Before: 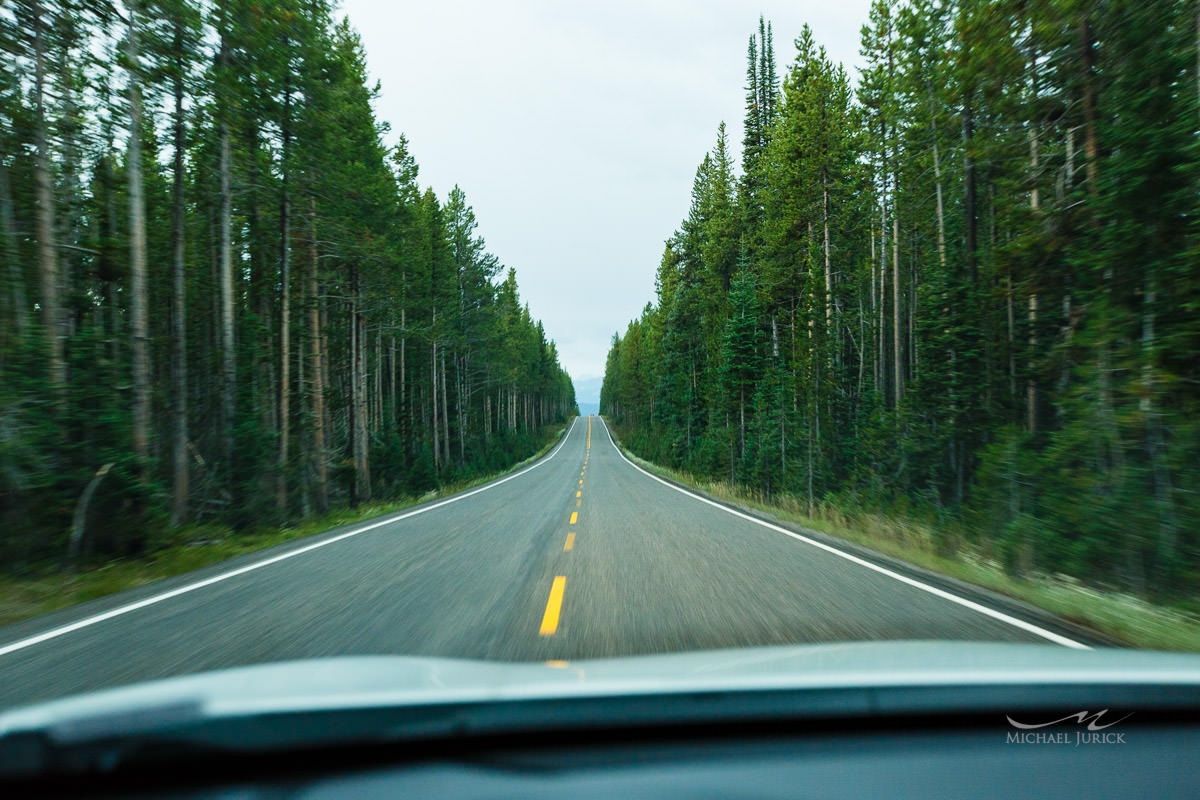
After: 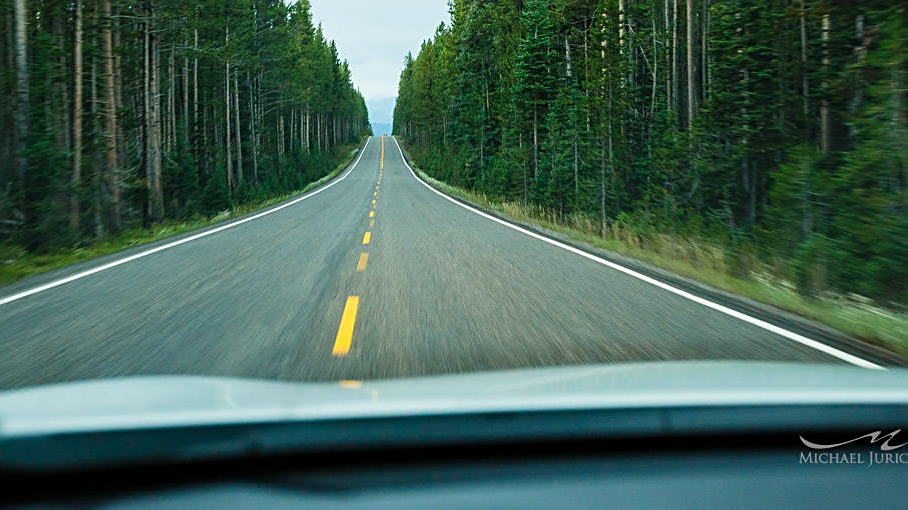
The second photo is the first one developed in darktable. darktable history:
sharpen: on, module defaults
crop and rotate: left 17.299%, top 35.115%, right 7.015%, bottom 1.024%
